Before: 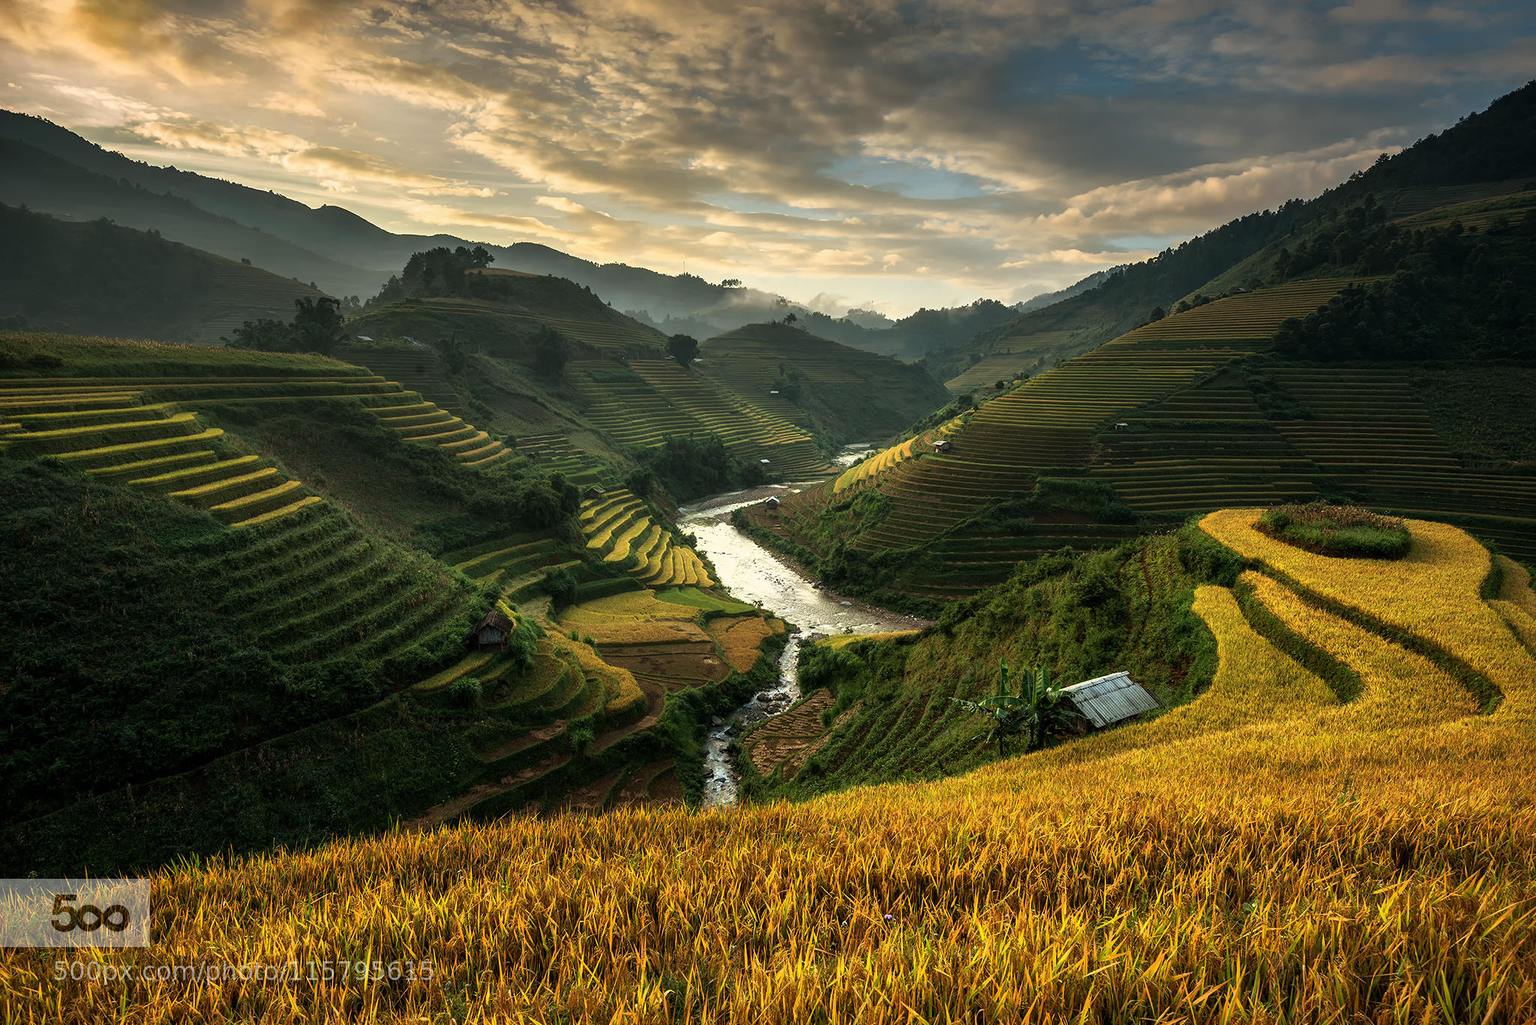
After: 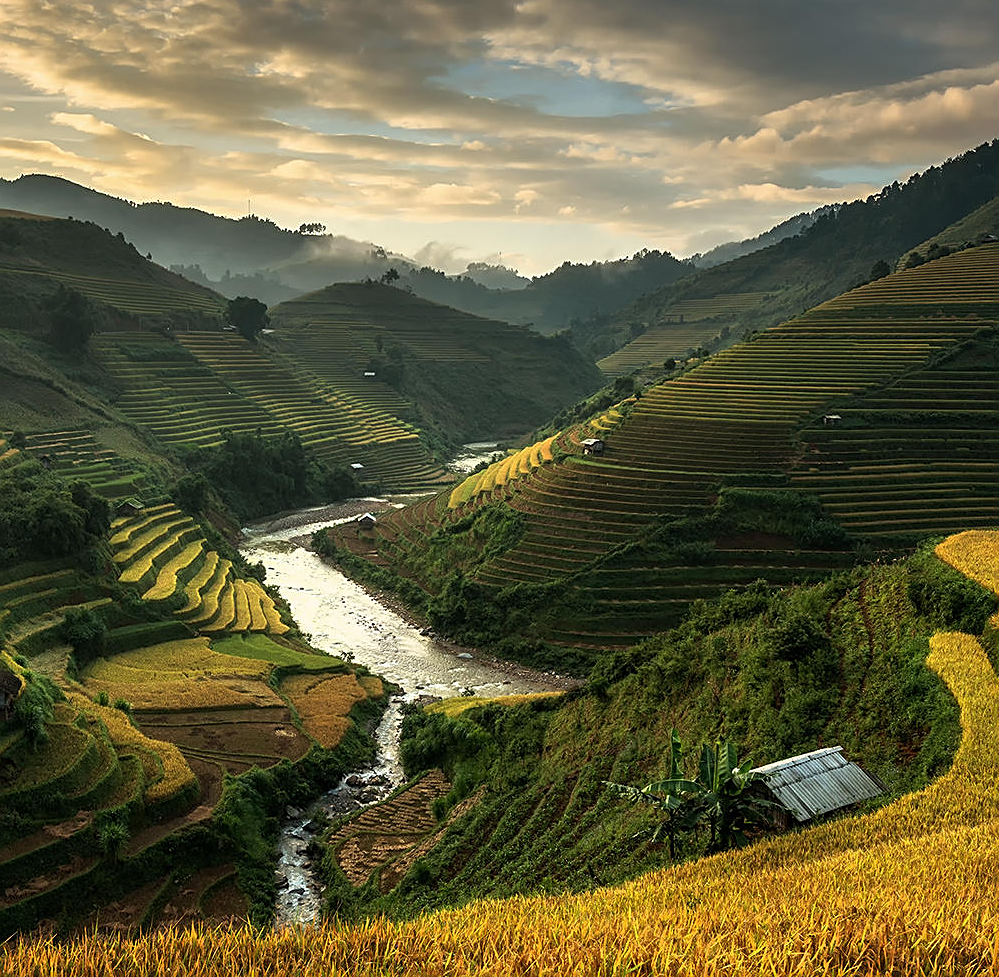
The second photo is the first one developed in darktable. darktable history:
sharpen: on, module defaults
crop: left 32.402%, top 10.93%, right 18.799%, bottom 17.578%
